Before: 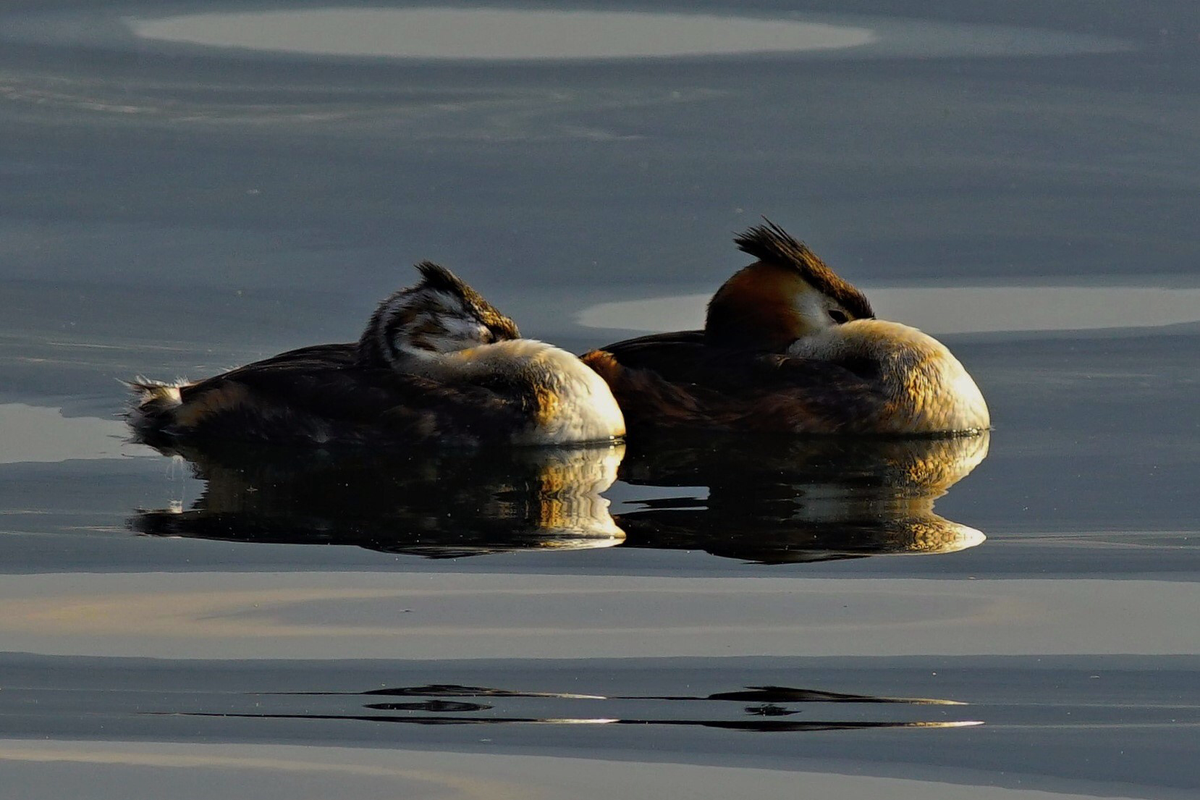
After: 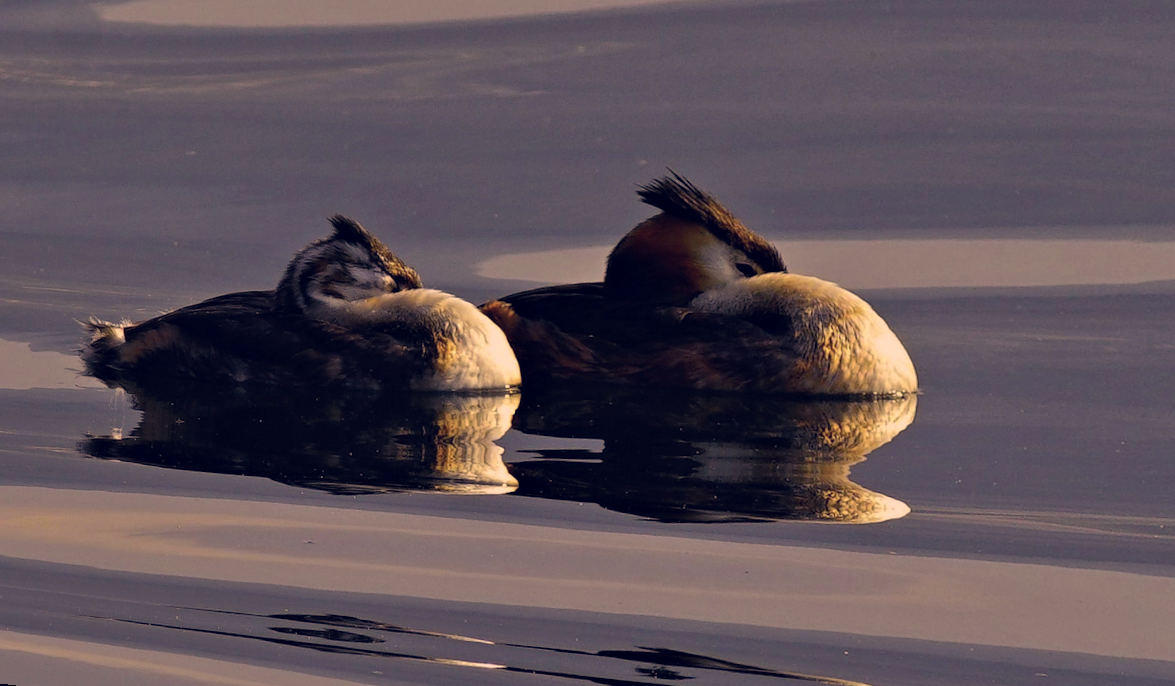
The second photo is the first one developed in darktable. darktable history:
color correction: highlights a* 19.59, highlights b* 27.49, shadows a* 3.46, shadows b* -17.28, saturation 0.73
rotate and perspective: rotation 1.69°, lens shift (vertical) -0.023, lens shift (horizontal) -0.291, crop left 0.025, crop right 0.988, crop top 0.092, crop bottom 0.842
velvia: strength 15%
